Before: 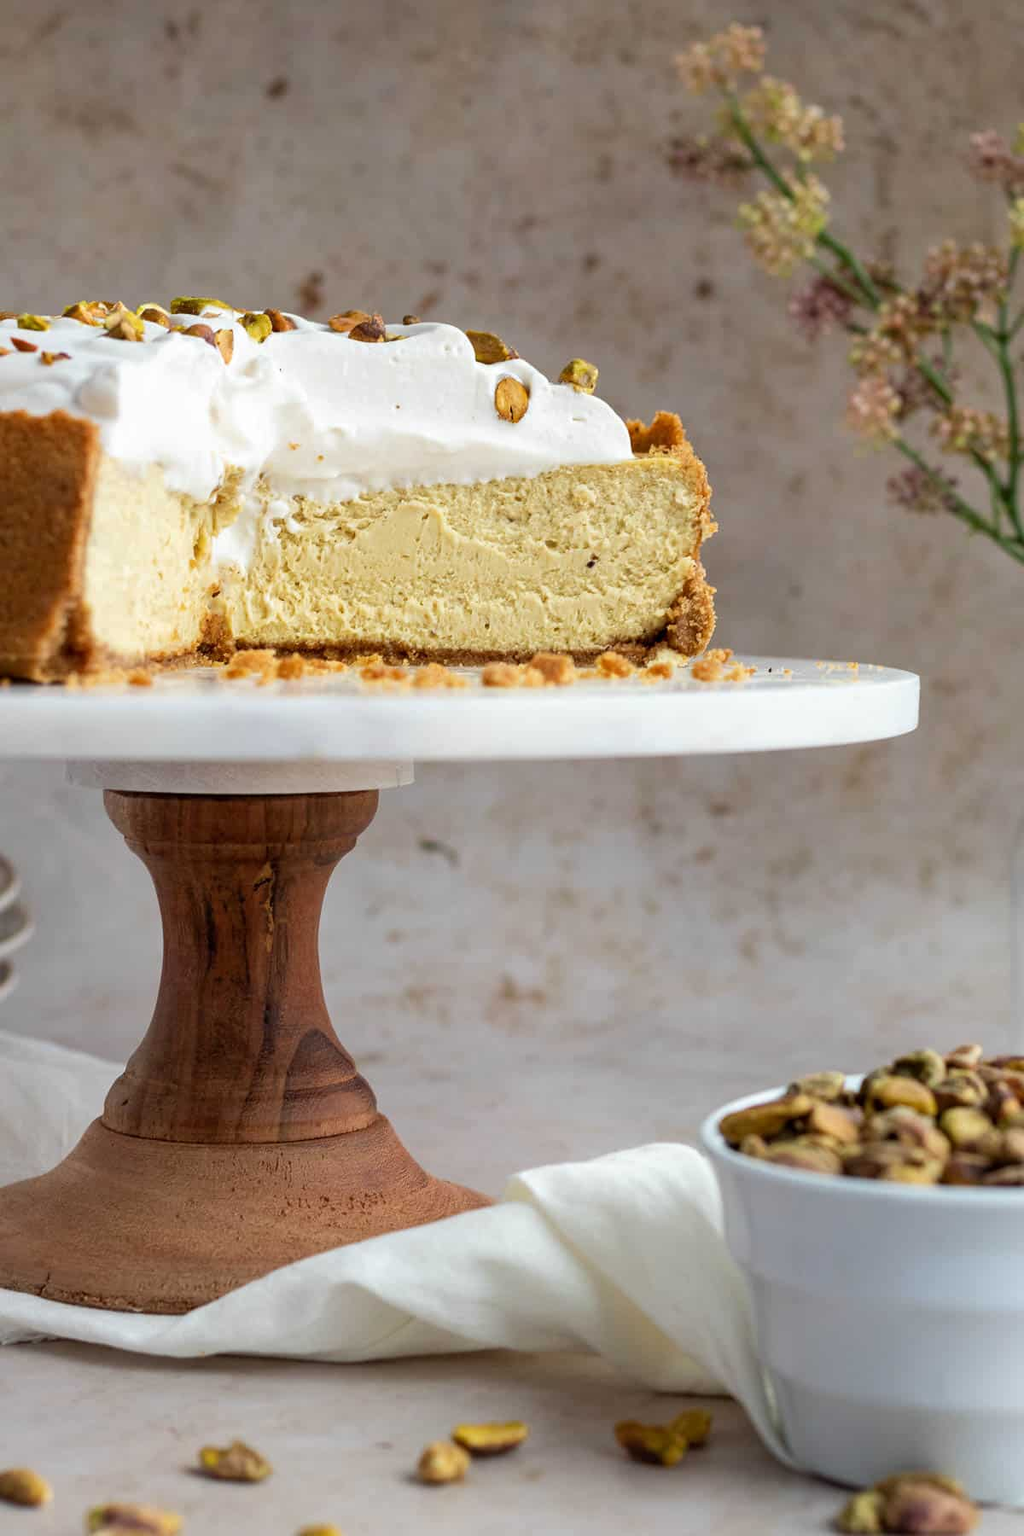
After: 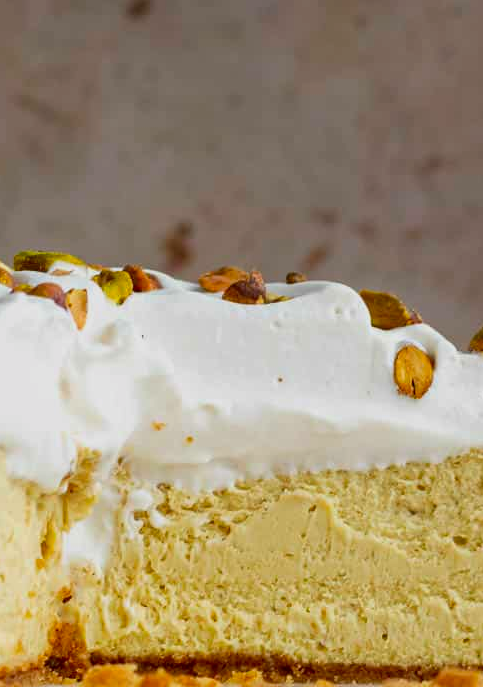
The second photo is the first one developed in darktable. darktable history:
crop: left 15.534%, top 5.438%, right 44.205%, bottom 56.374%
exposure: exposure -0.342 EV, compensate highlight preservation false
contrast brightness saturation: brightness -0.029, saturation 0.361
